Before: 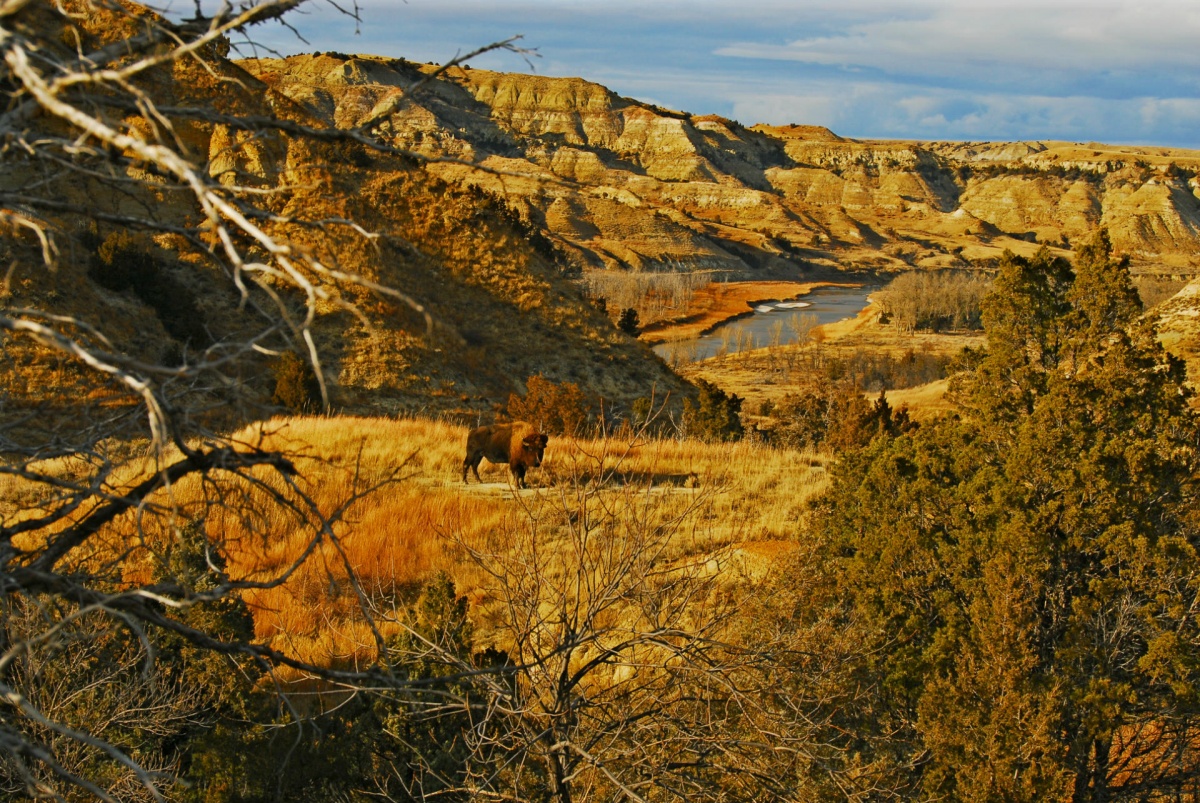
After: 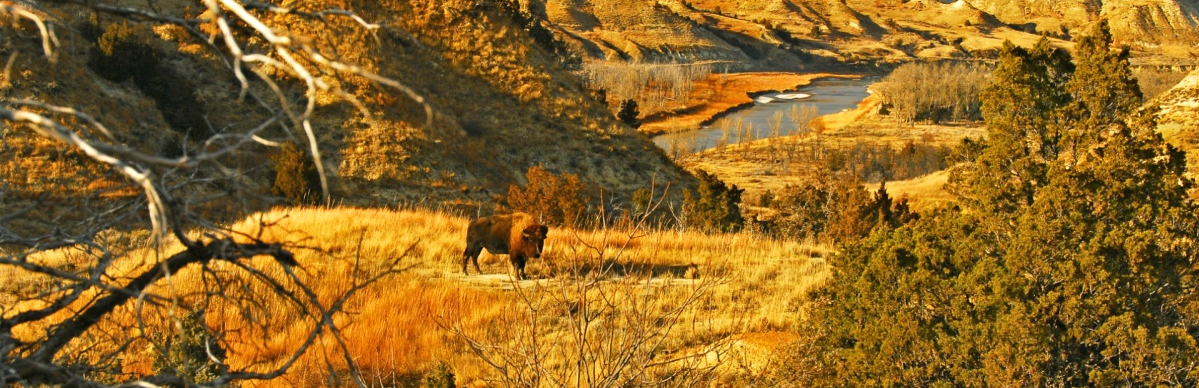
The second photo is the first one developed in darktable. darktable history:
shadows and highlights: shadows 49, highlights -41, soften with gaussian
crop and rotate: top 26.056%, bottom 25.543%
exposure: black level correction 0, exposure 0.6 EV, compensate exposure bias true, compensate highlight preservation false
